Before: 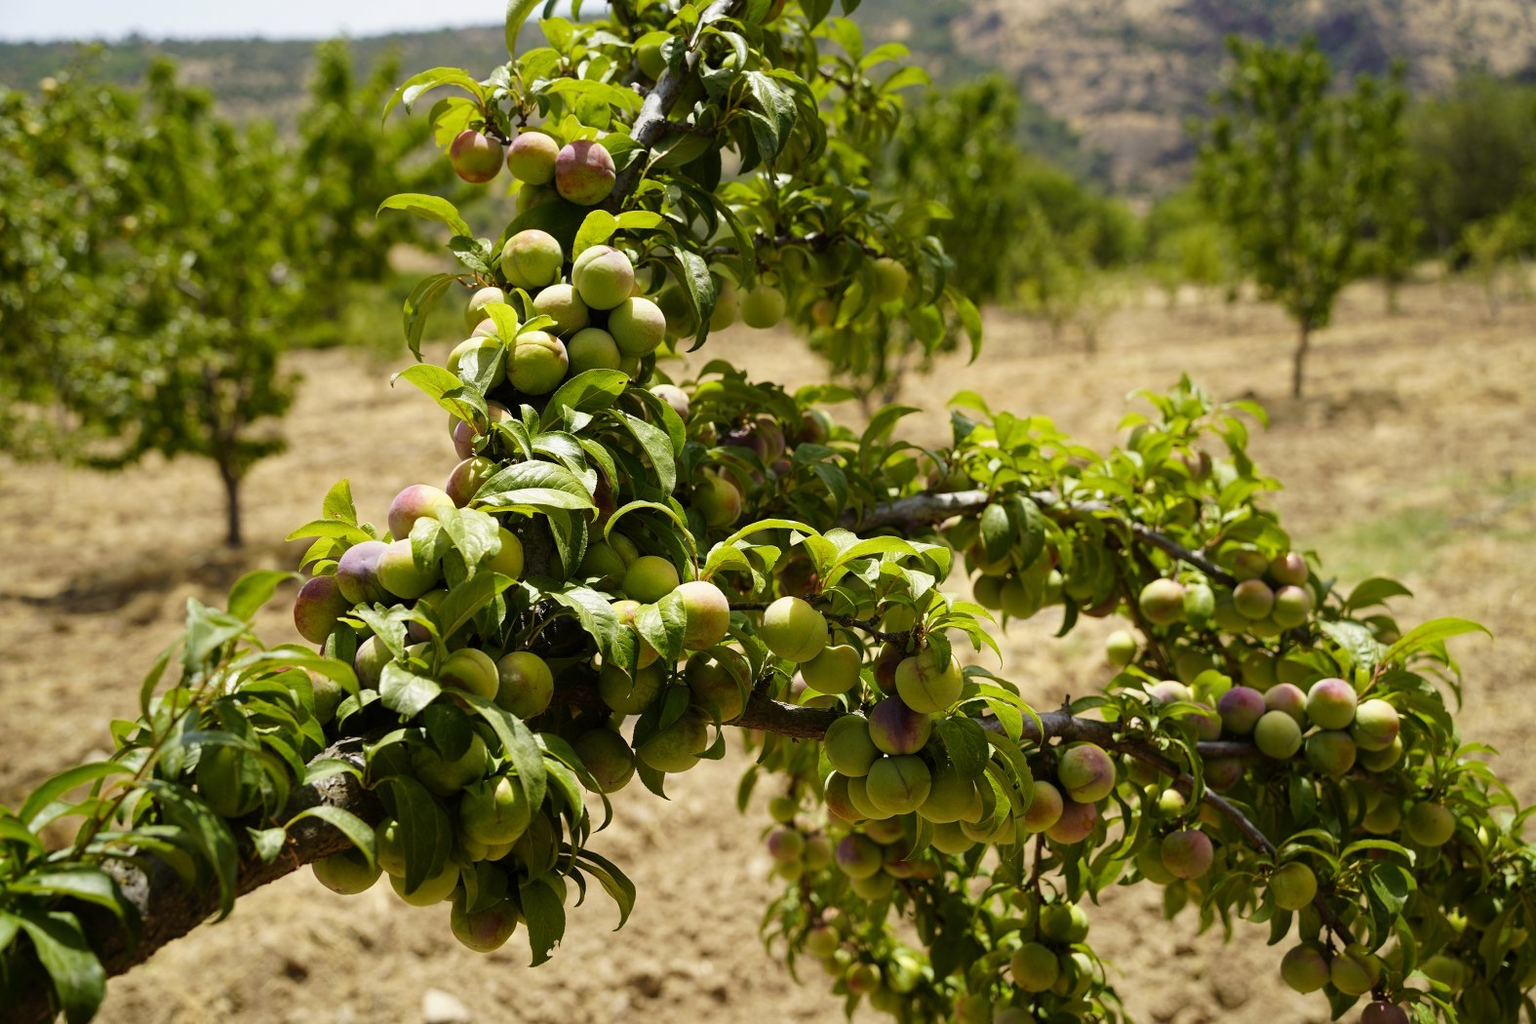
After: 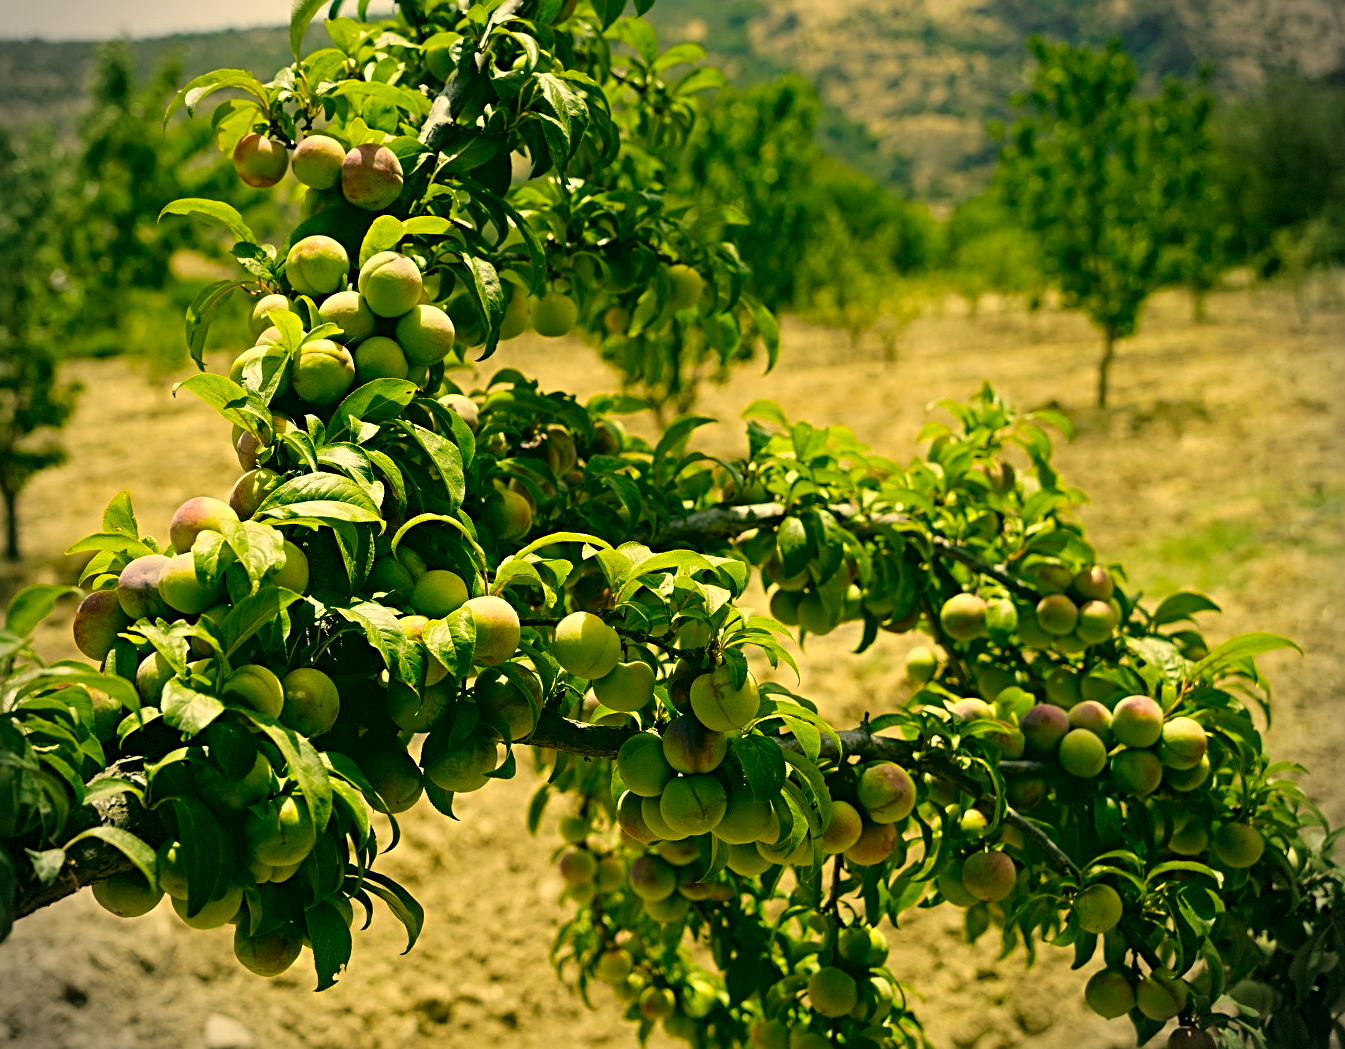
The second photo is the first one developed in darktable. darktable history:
vignetting: dithering 8-bit output, unbound false
crop and rotate: left 14.584%
sharpen: radius 4
color correction: highlights a* 5.62, highlights b* 33.57, shadows a* -25.86, shadows b* 4.02
